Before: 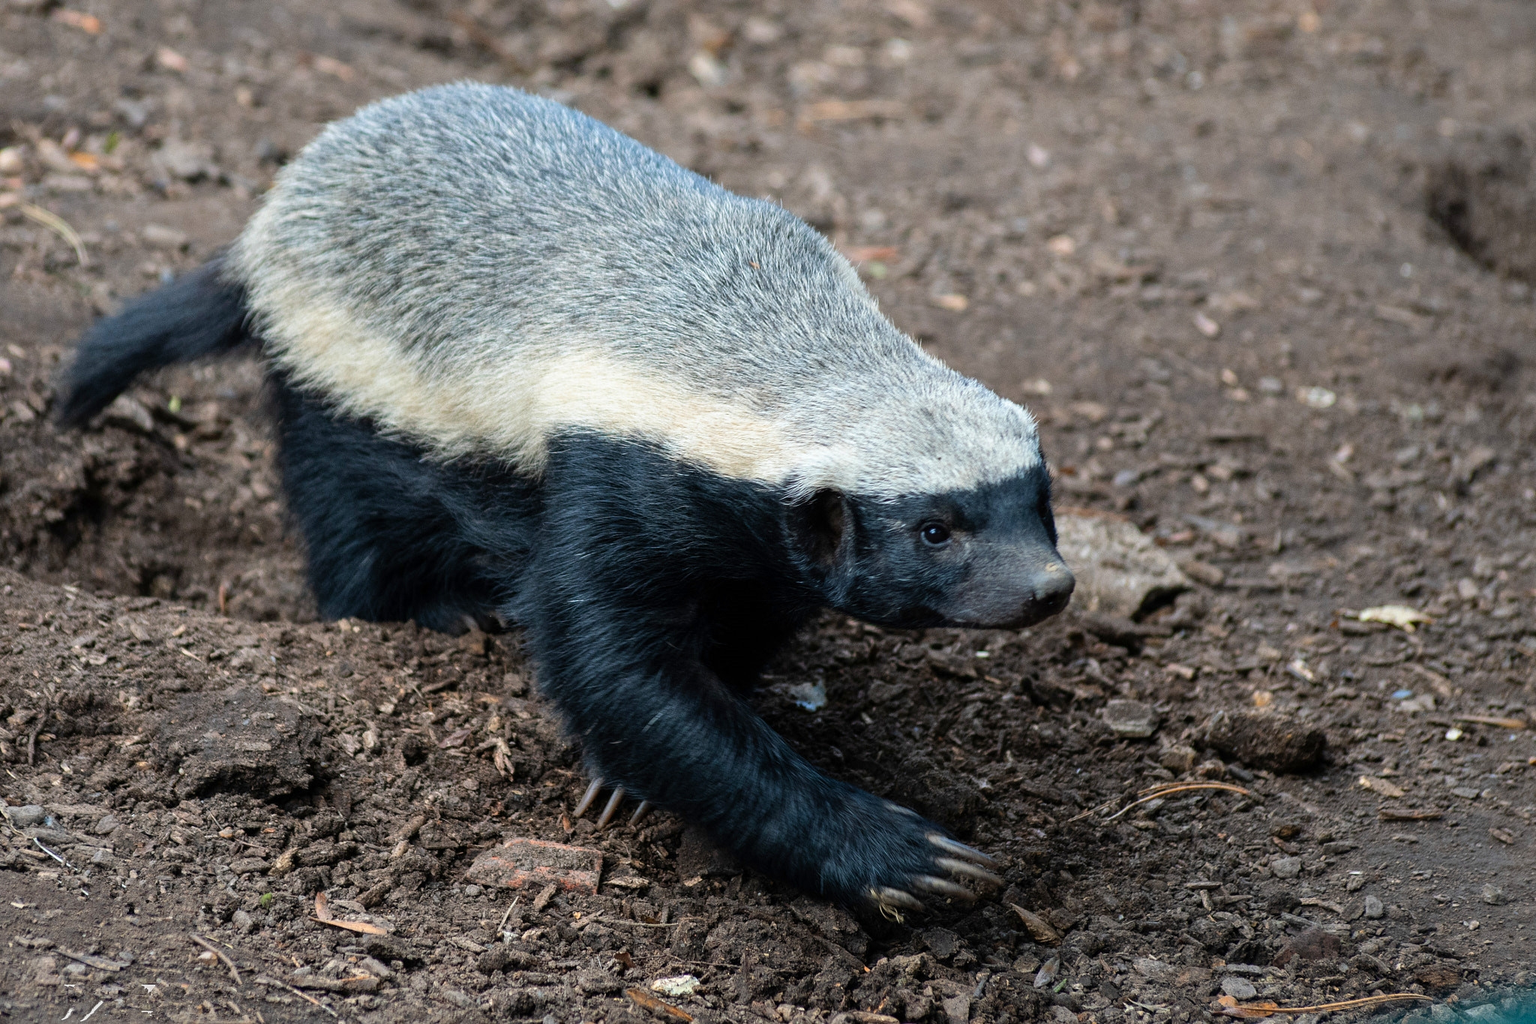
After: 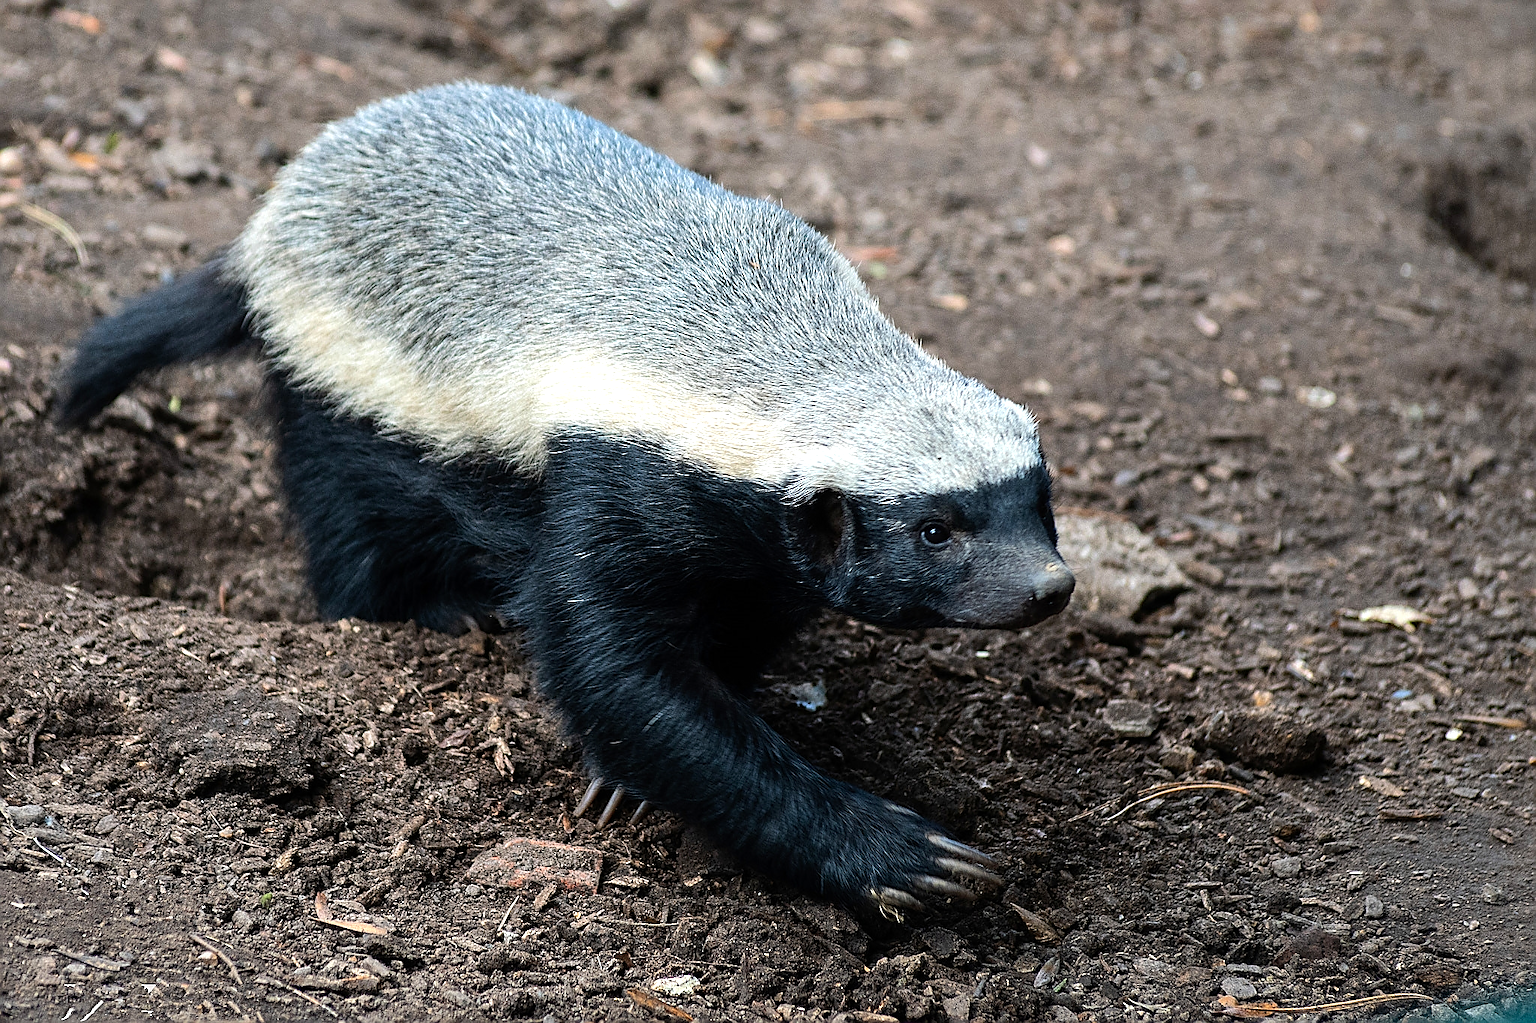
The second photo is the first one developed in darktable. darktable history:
tone equalizer: -8 EV -0.417 EV, -7 EV -0.389 EV, -6 EV -0.333 EV, -5 EV -0.222 EV, -3 EV 0.222 EV, -2 EV 0.333 EV, -1 EV 0.389 EV, +0 EV 0.417 EV, edges refinement/feathering 500, mask exposure compensation -1.57 EV, preserve details no
sharpen: radius 1.4, amount 1.25, threshold 0.7
